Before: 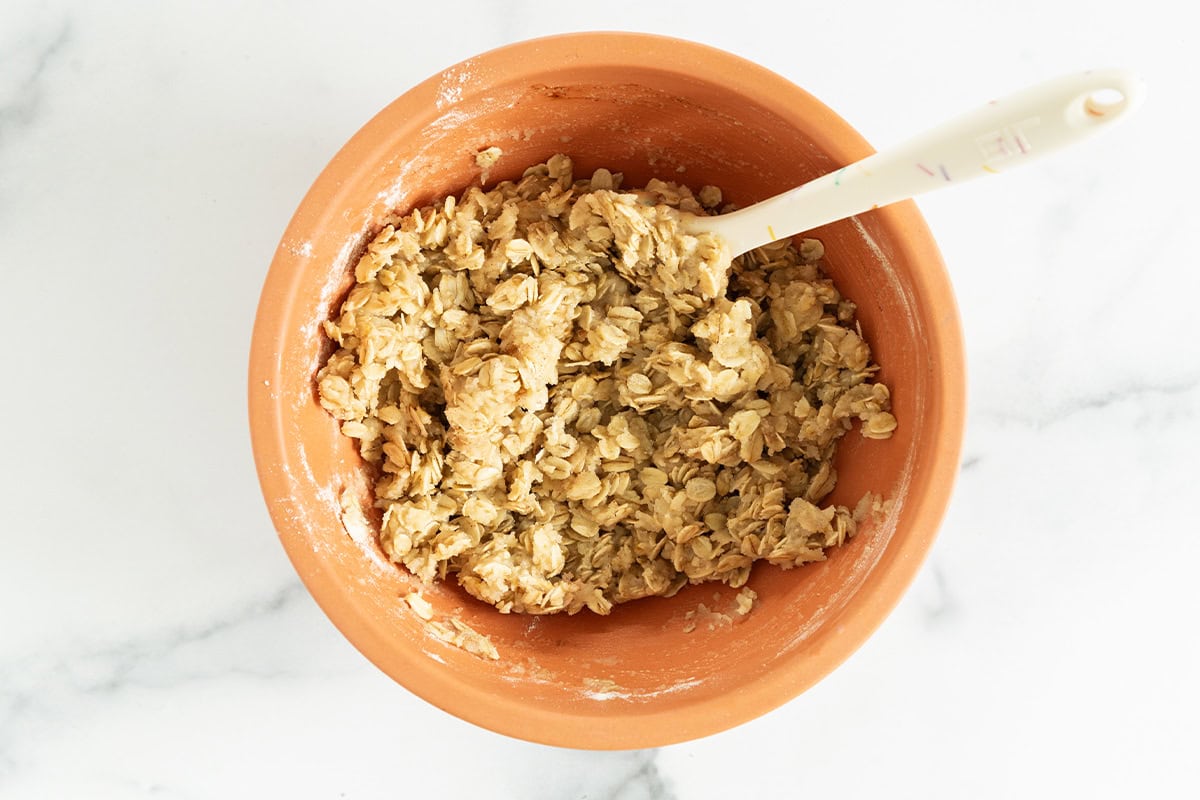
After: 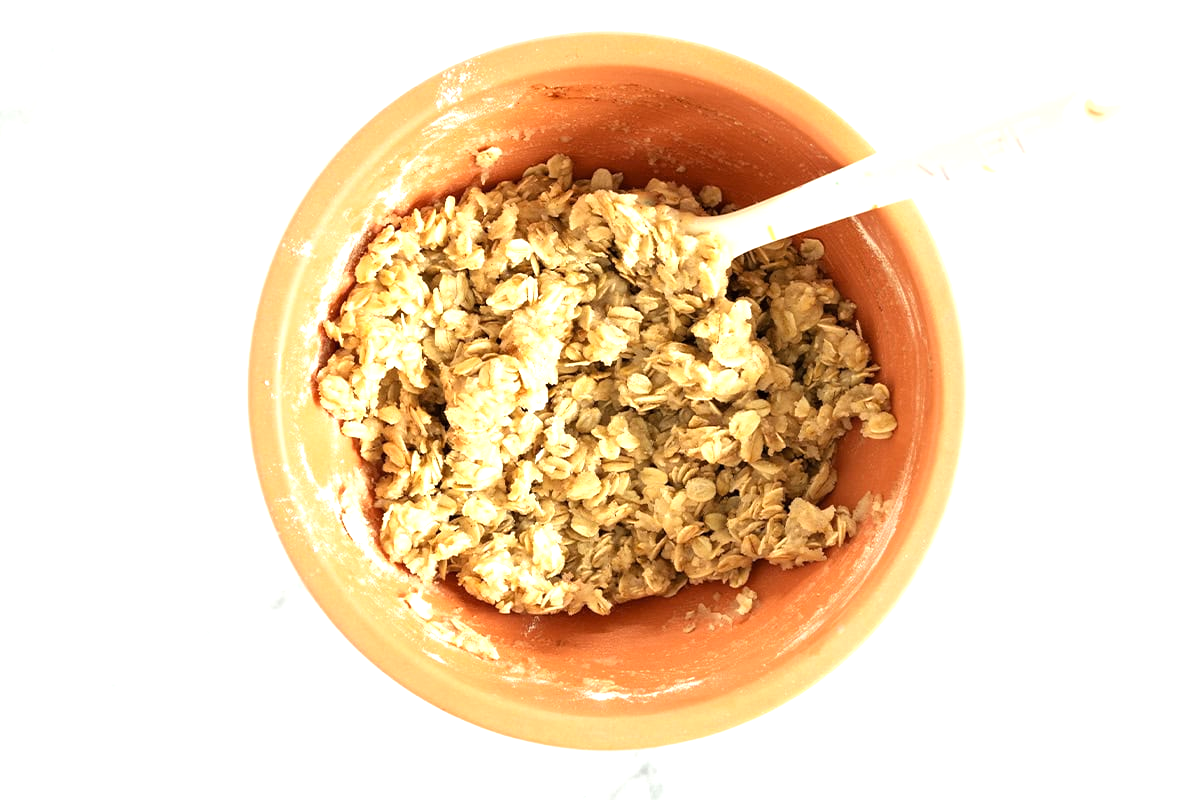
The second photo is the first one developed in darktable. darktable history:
exposure: compensate highlight preservation false
tone equalizer: -8 EV -0.756 EV, -7 EV -0.683 EV, -6 EV -0.594 EV, -5 EV -0.375 EV, -3 EV 0.368 EV, -2 EV 0.6 EV, -1 EV 0.689 EV, +0 EV 0.733 EV
